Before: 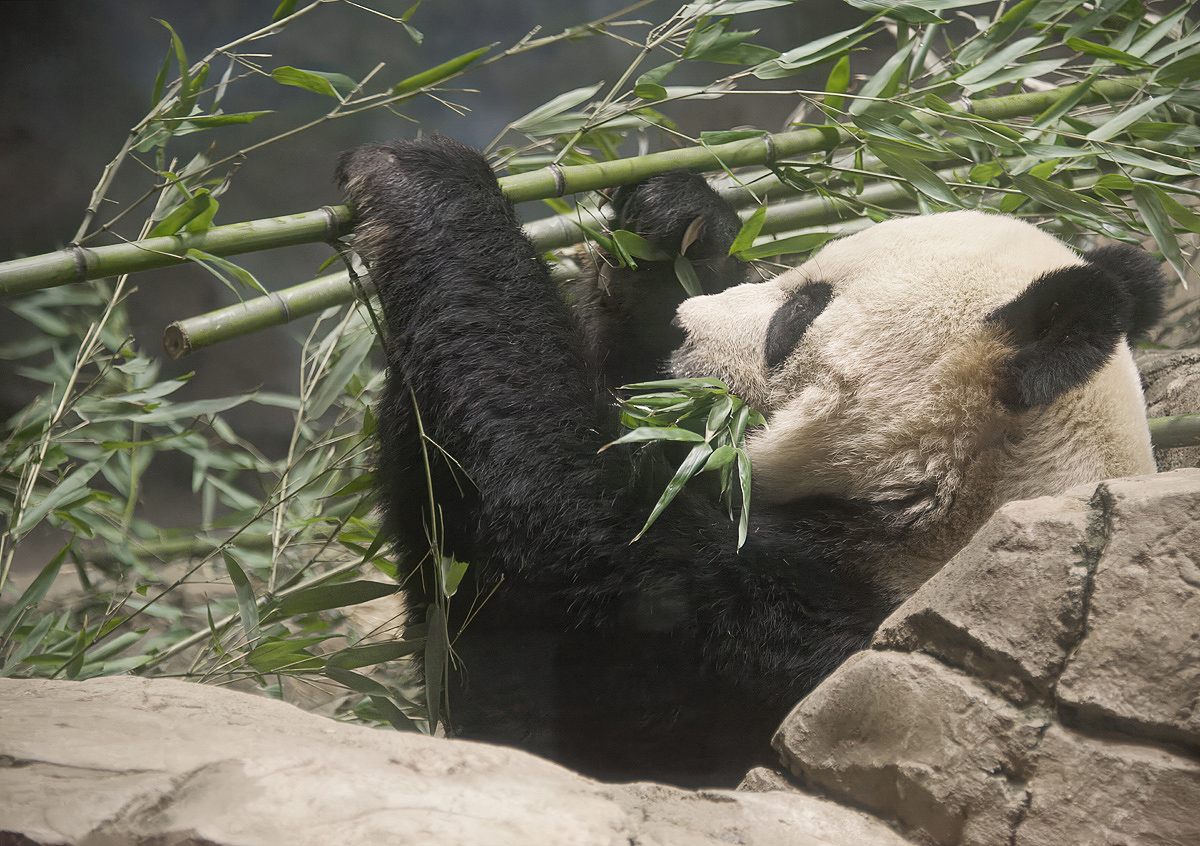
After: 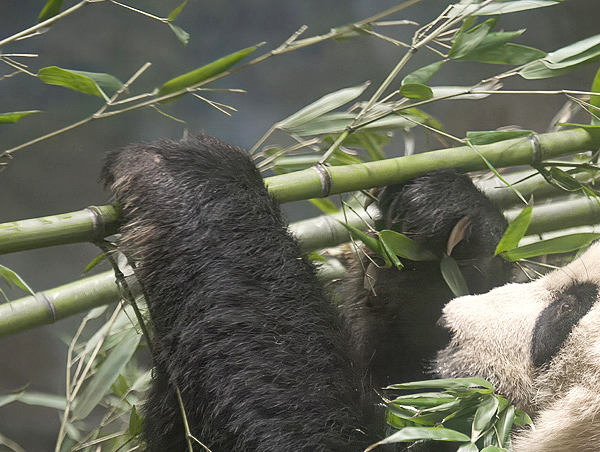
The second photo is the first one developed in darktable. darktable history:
exposure: exposure 0.29 EV, compensate highlight preservation false
crop: left 19.556%, right 30.401%, bottom 46.458%
